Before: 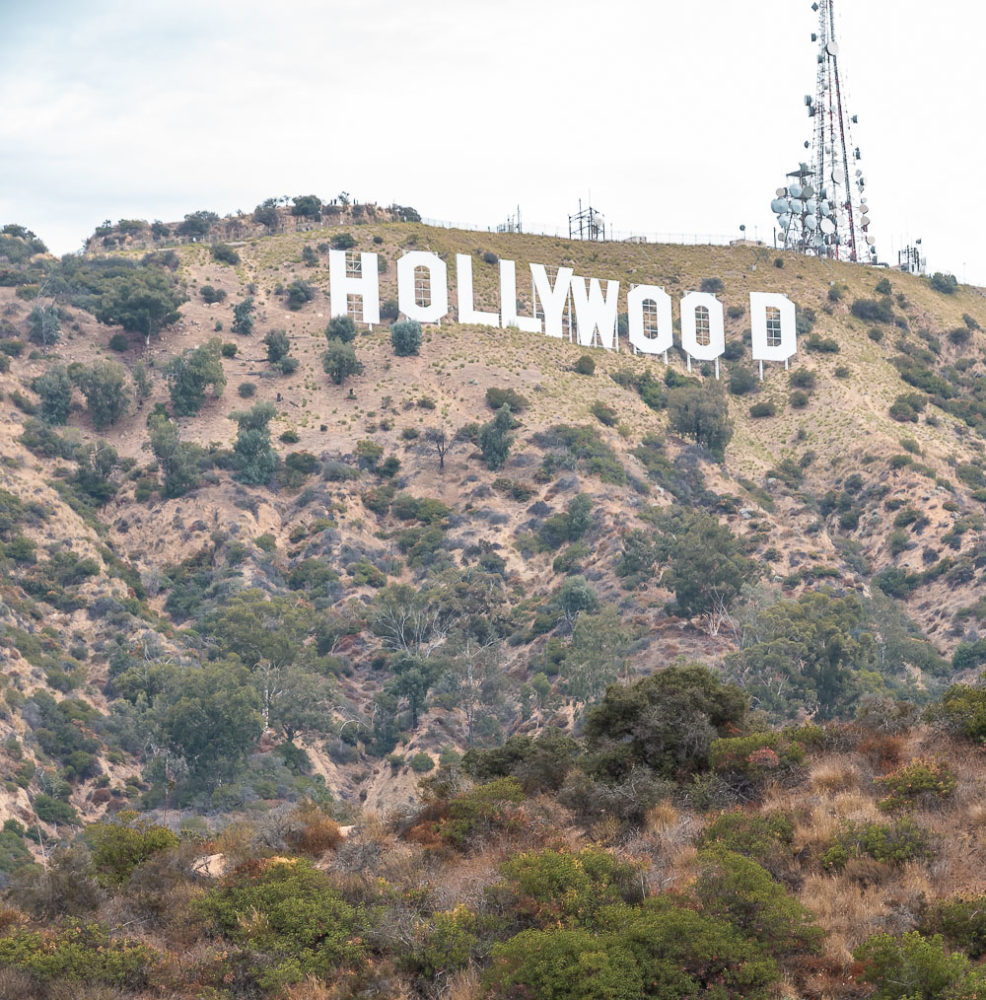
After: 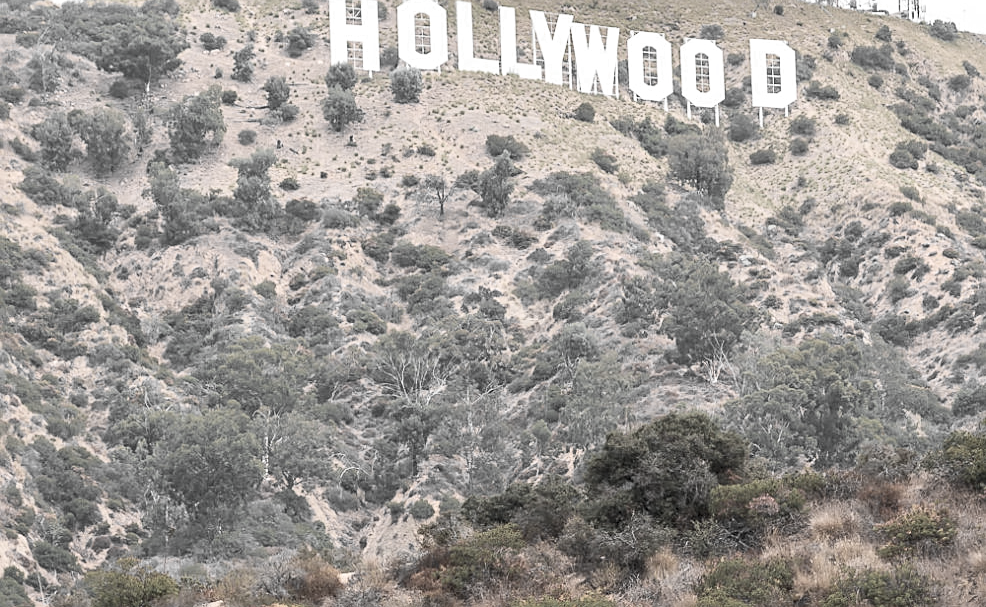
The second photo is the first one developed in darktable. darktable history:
crop and rotate: top 25.357%, bottom 13.942%
contrast brightness saturation: contrast 0.2, brightness 0.15, saturation 0.14
sharpen: on, module defaults
color zones: curves: ch0 [(0, 0.613) (0.01, 0.613) (0.245, 0.448) (0.498, 0.529) (0.642, 0.665) (0.879, 0.777) (0.99, 0.613)]; ch1 [(0, 0.035) (0.121, 0.189) (0.259, 0.197) (0.415, 0.061) (0.589, 0.022) (0.732, 0.022) (0.857, 0.026) (0.991, 0.053)]
